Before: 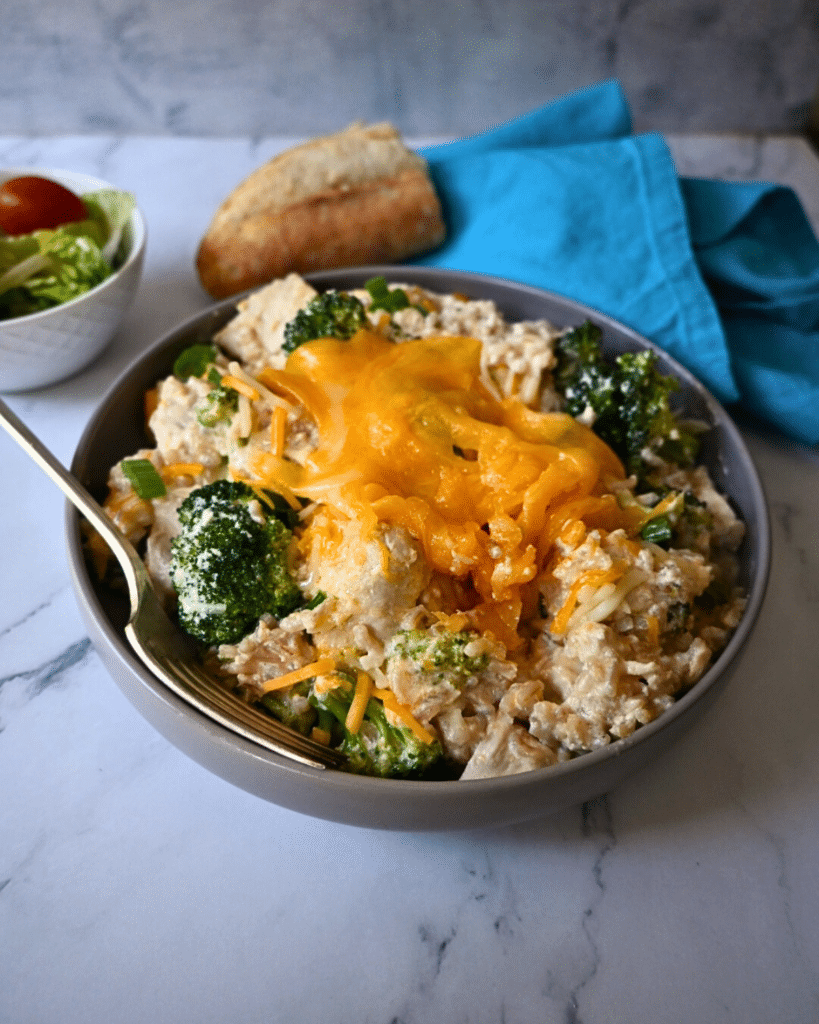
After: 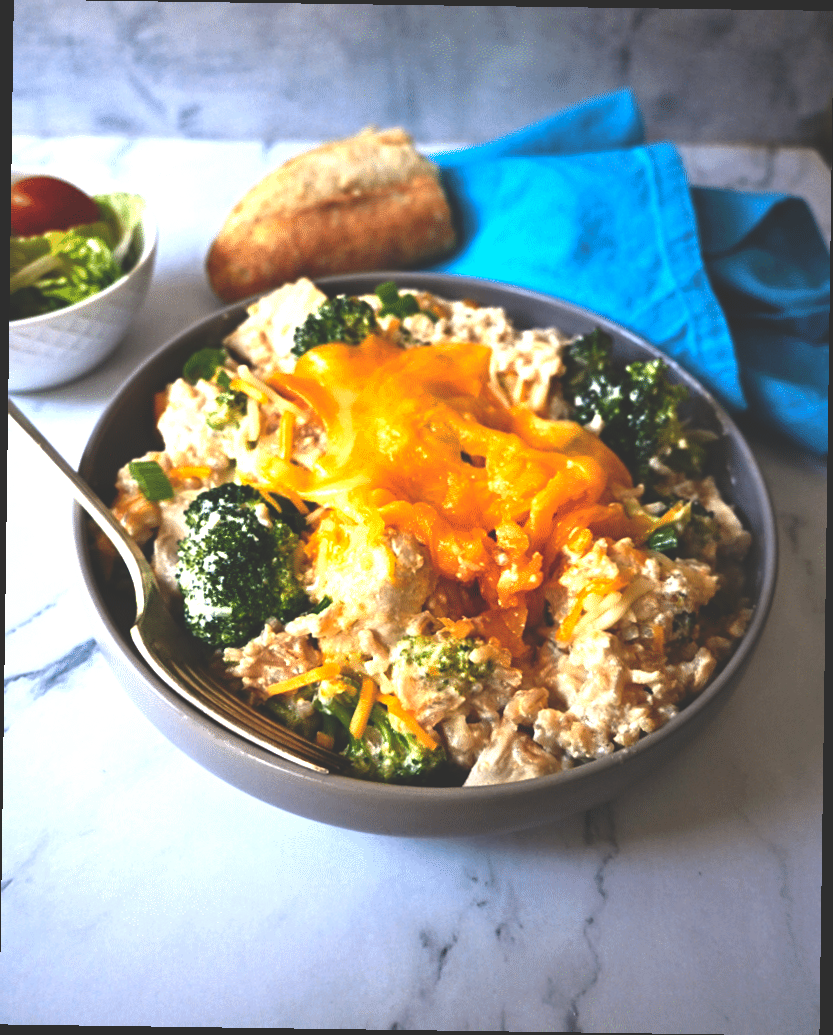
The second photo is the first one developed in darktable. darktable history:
rotate and perspective: rotation 0.8°, automatic cropping off
rgb curve: curves: ch0 [(0, 0.186) (0.314, 0.284) (0.775, 0.708) (1, 1)], compensate middle gray true, preserve colors none
exposure: black level correction 0, exposure 1 EV, compensate exposure bias true, compensate highlight preservation false
